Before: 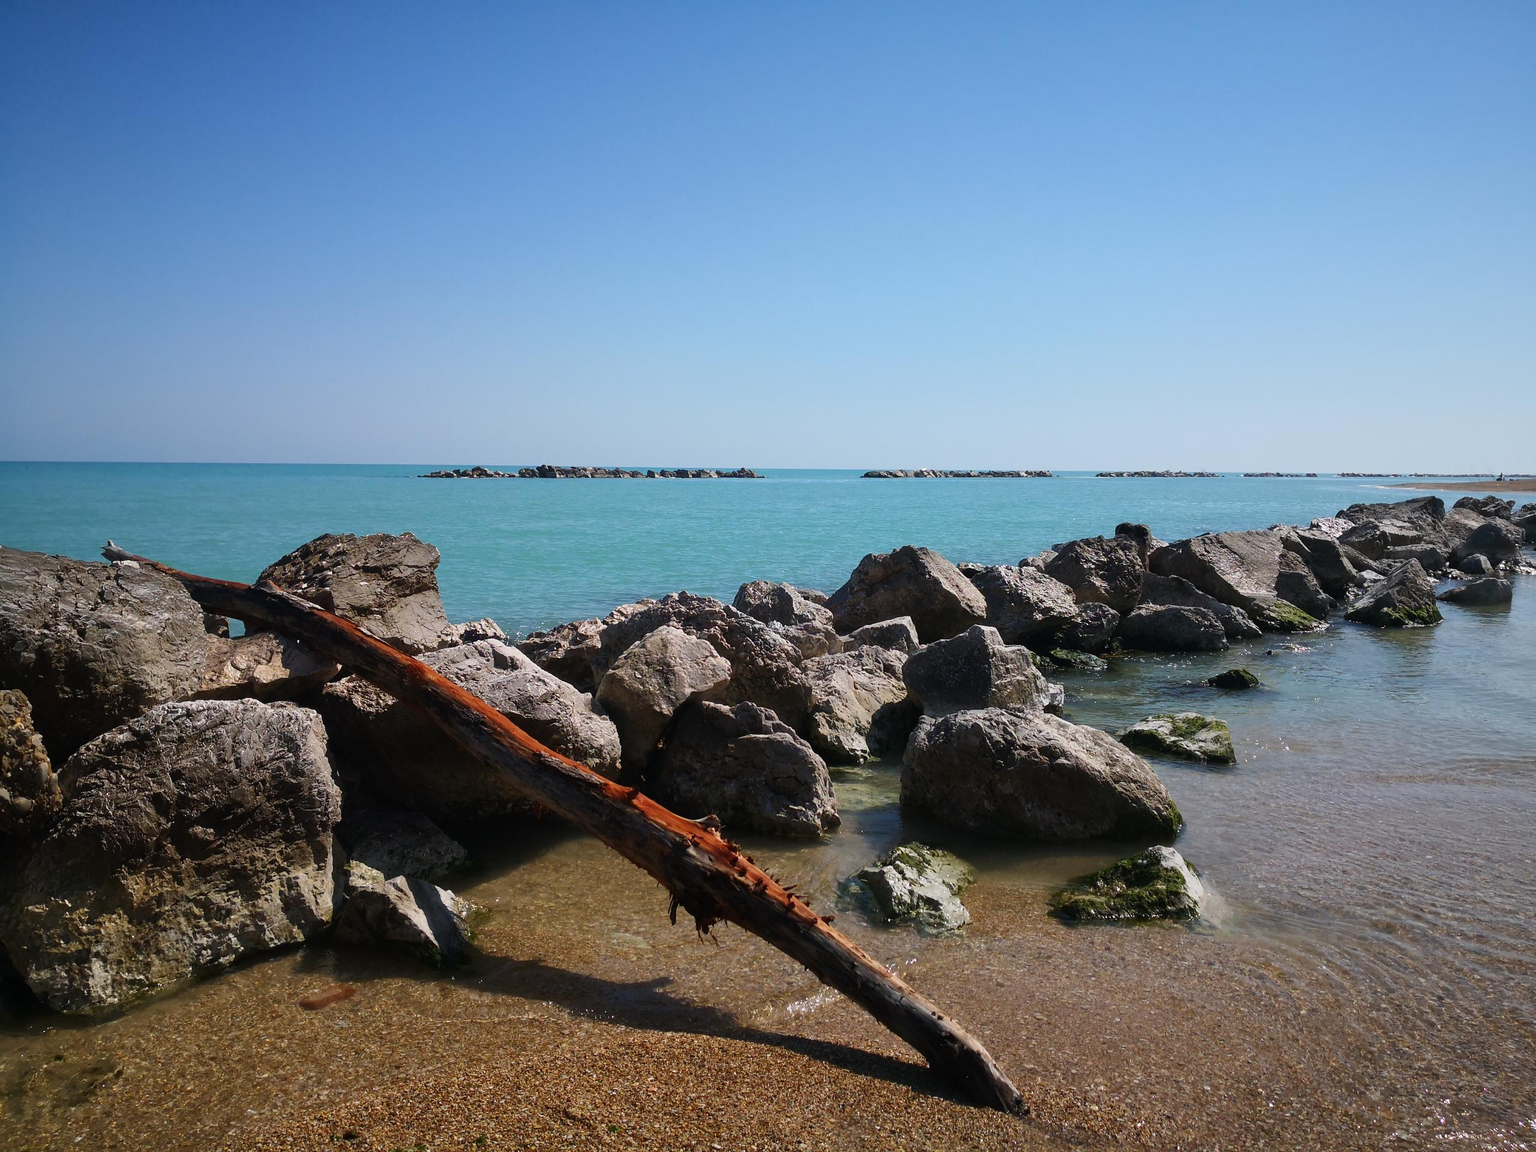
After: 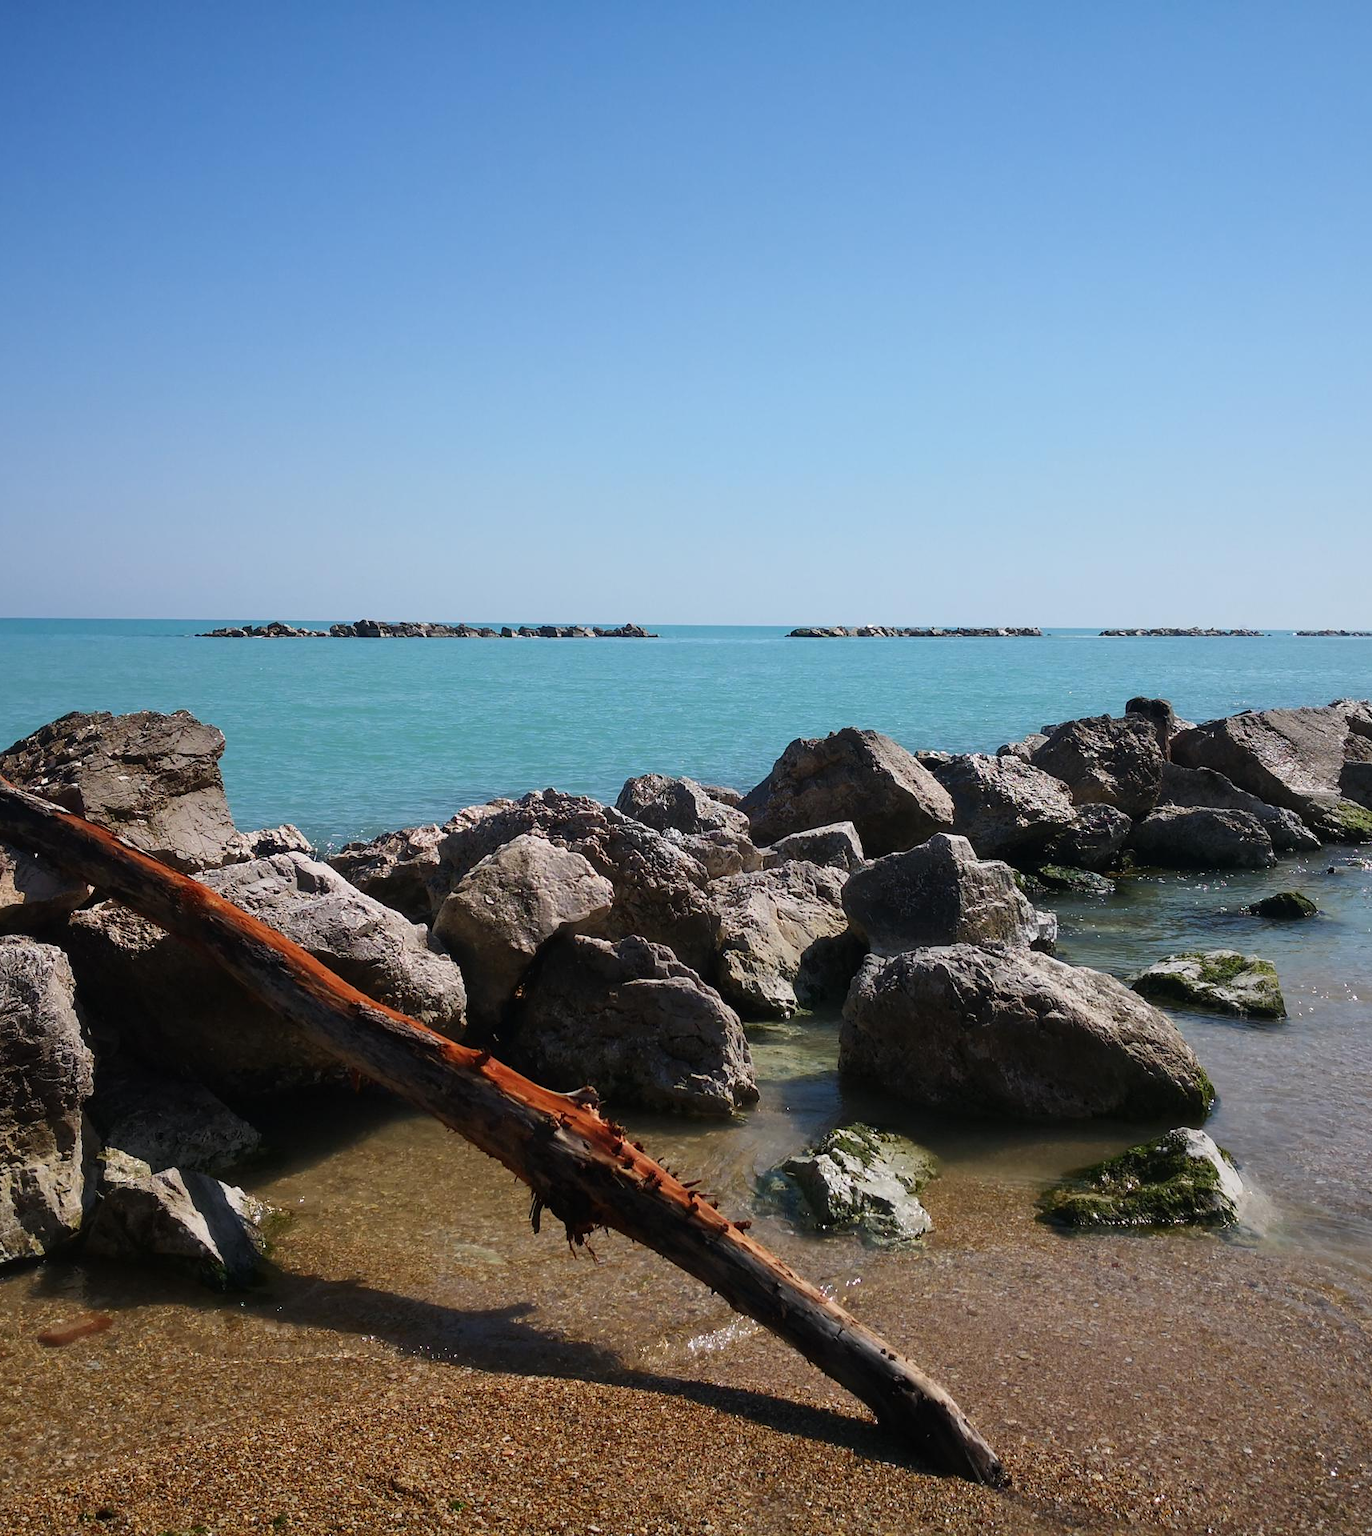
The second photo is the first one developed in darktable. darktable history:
crop and rotate: left 17.659%, right 15.318%
